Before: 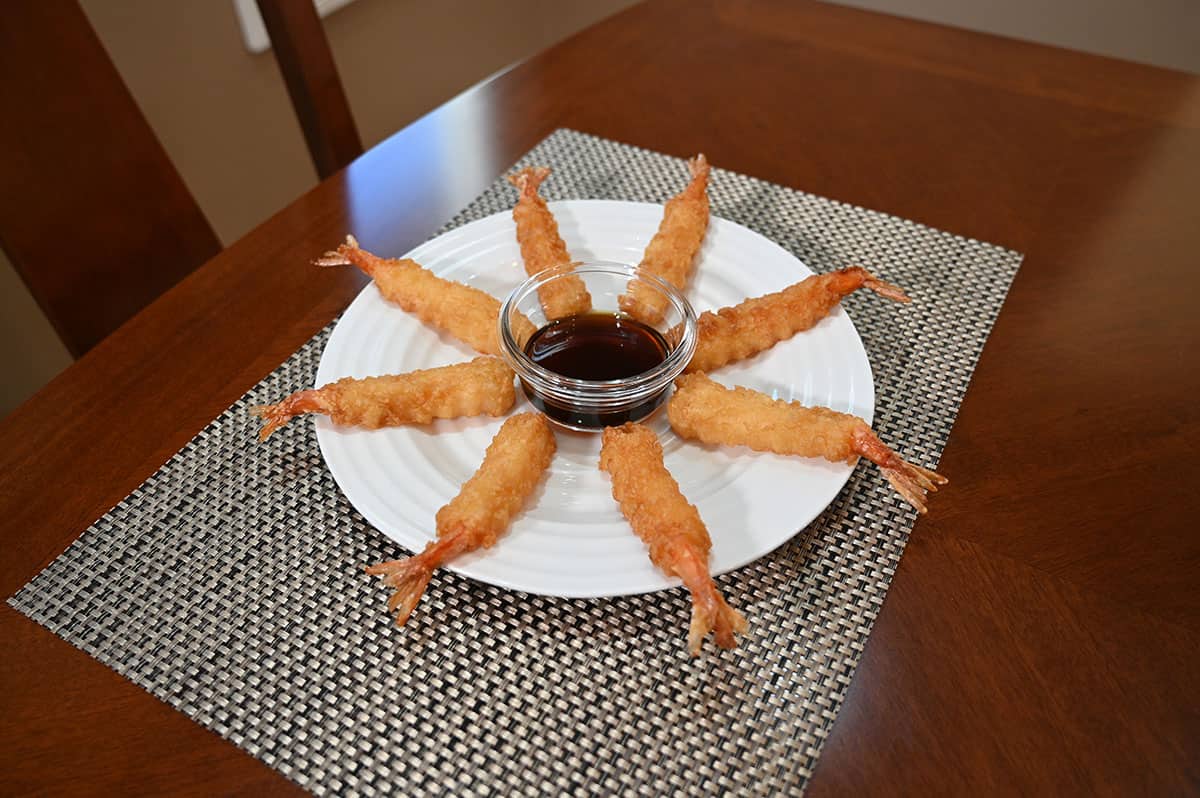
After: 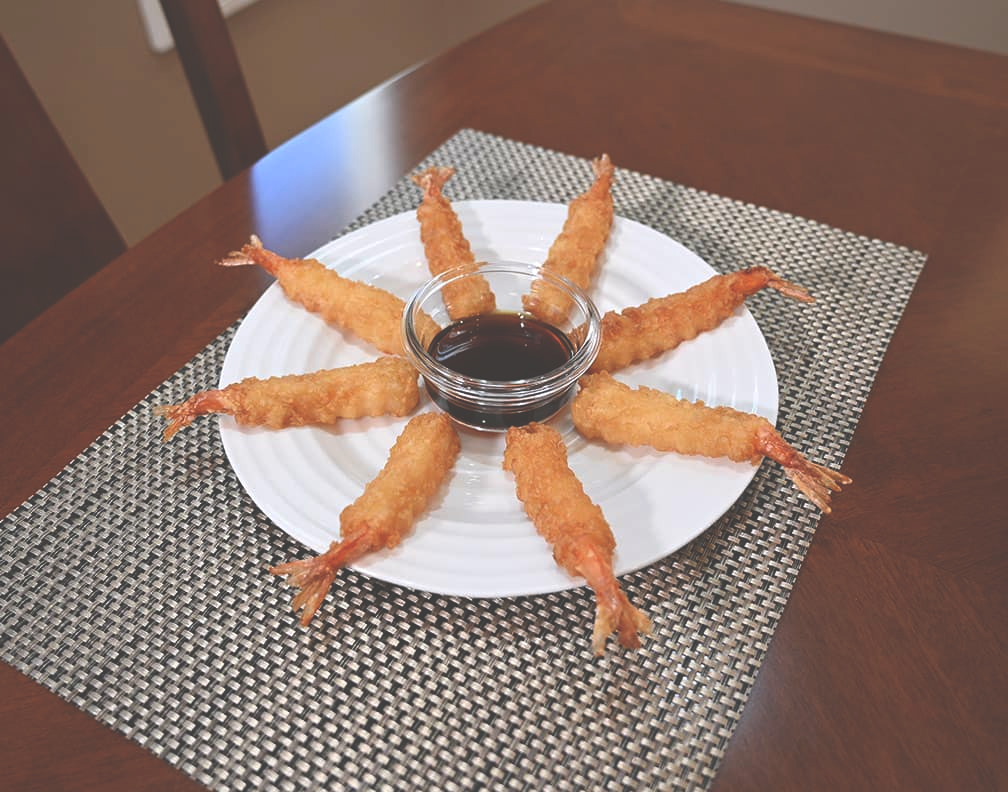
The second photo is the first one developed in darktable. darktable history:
white balance: red 1.009, blue 1.027
crop: left 8.026%, right 7.374%
exposure: black level correction -0.041, exposure 0.064 EV, compensate highlight preservation false
